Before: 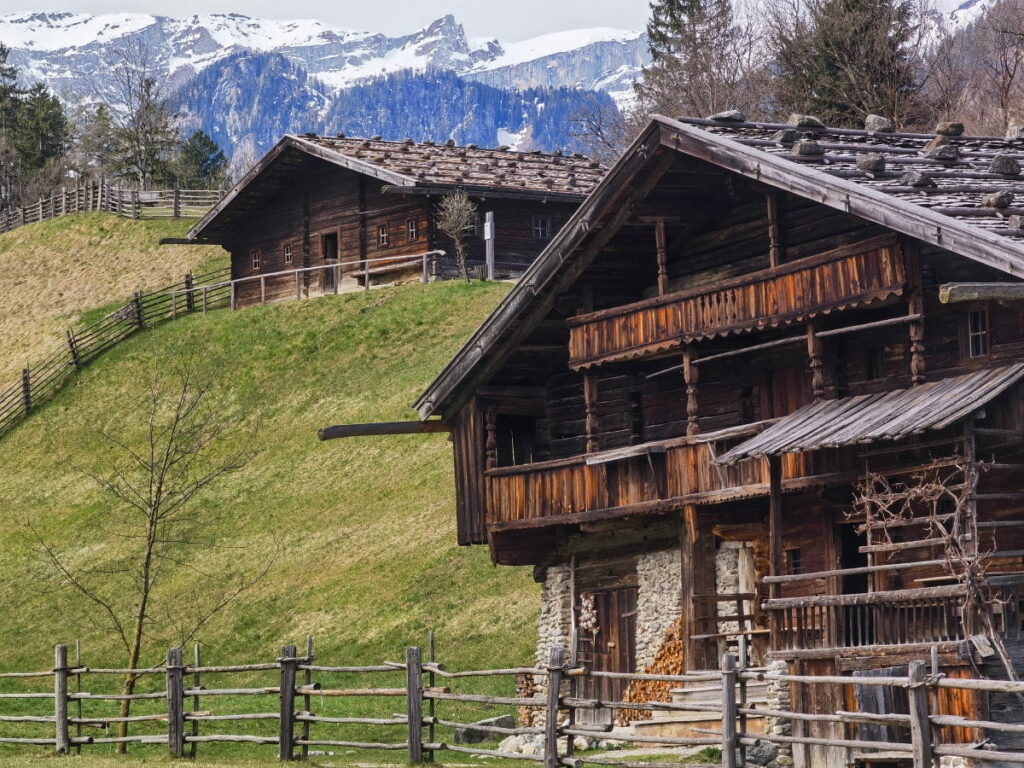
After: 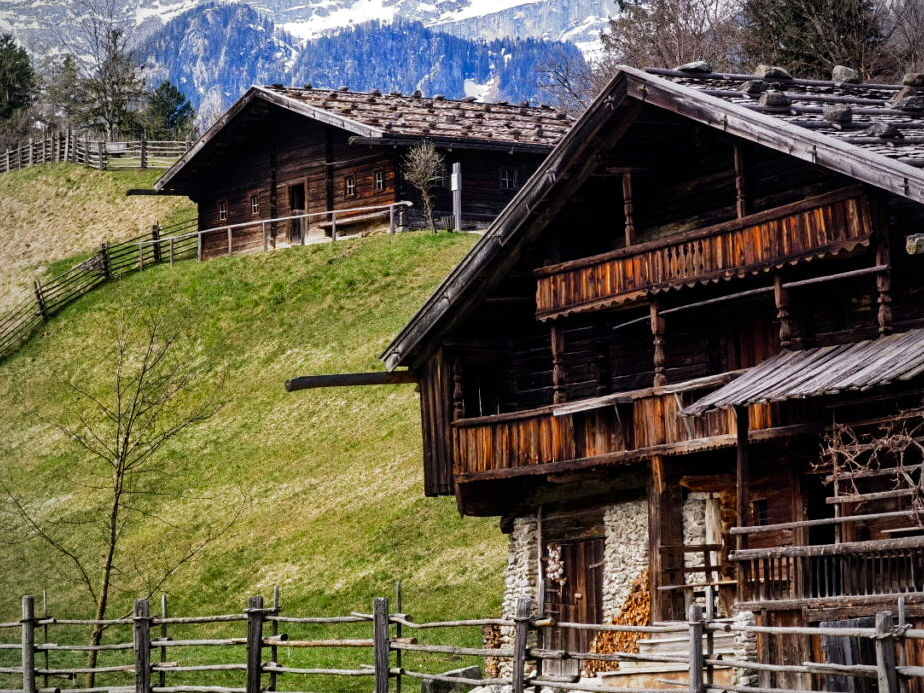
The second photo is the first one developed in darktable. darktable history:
vignetting: fall-off radius 60.92%
crop: left 3.305%, top 6.436%, right 6.389%, bottom 3.258%
filmic rgb: black relative exposure -8.2 EV, white relative exposure 2.2 EV, threshold 3 EV, hardness 7.11, latitude 75%, contrast 1.325, highlights saturation mix -2%, shadows ↔ highlights balance 30%, preserve chrominance no, color science v5 (2021), contrast in shadows safe, contrast in highlights safe, enable highlight reconstruction true
